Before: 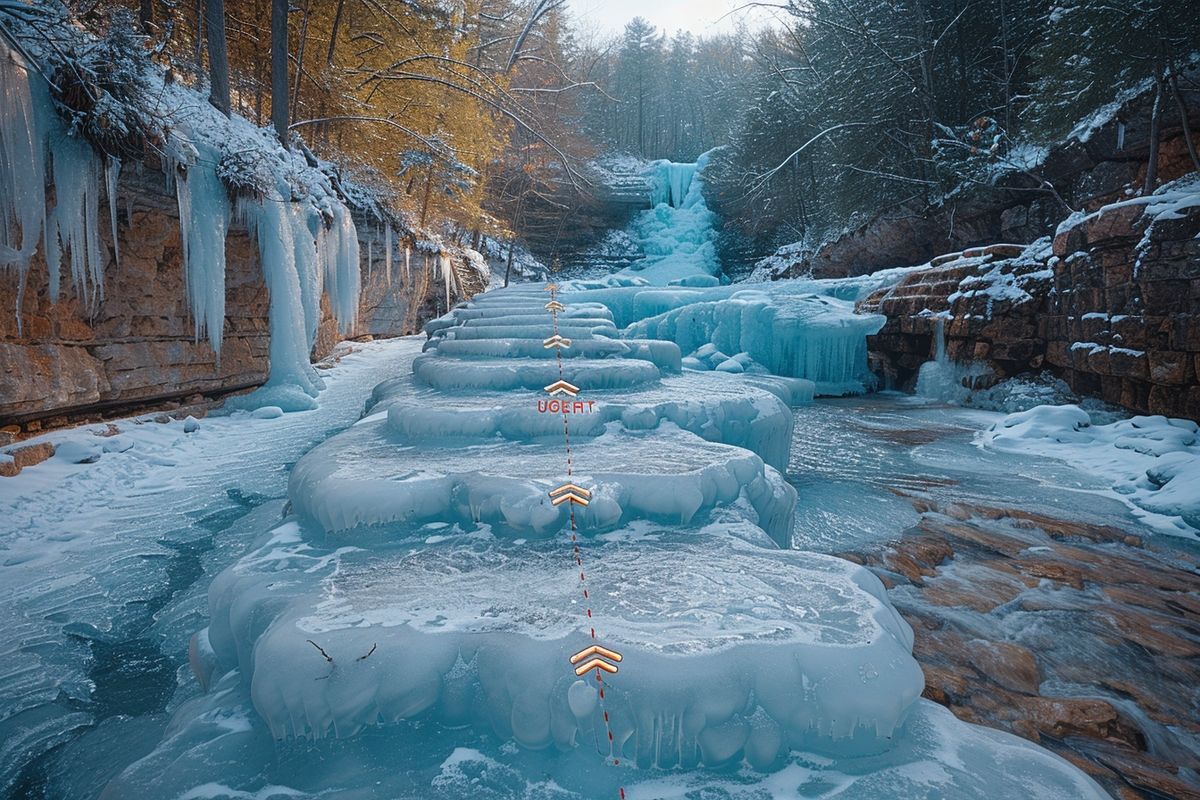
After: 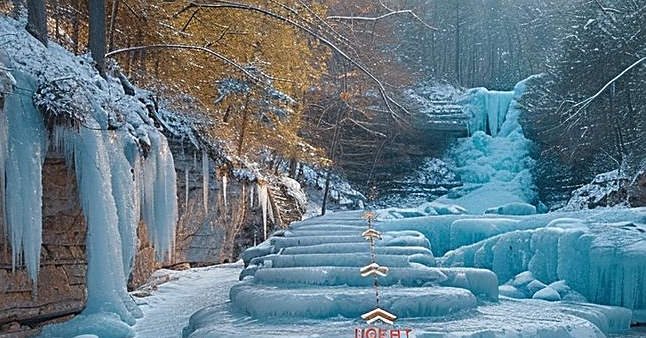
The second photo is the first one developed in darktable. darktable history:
sharpen: on, module defaults
crop: left 15.306%, top 9.065%, right 30.789%, bottom 48.638%
